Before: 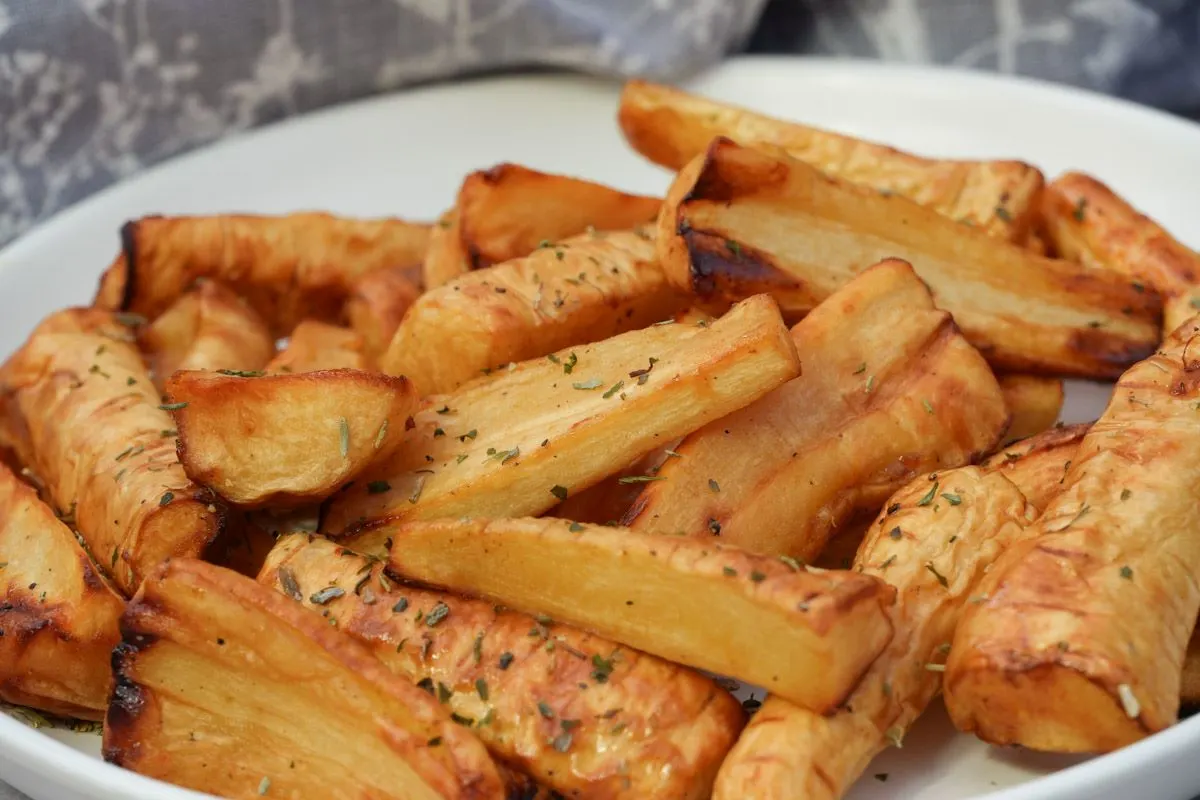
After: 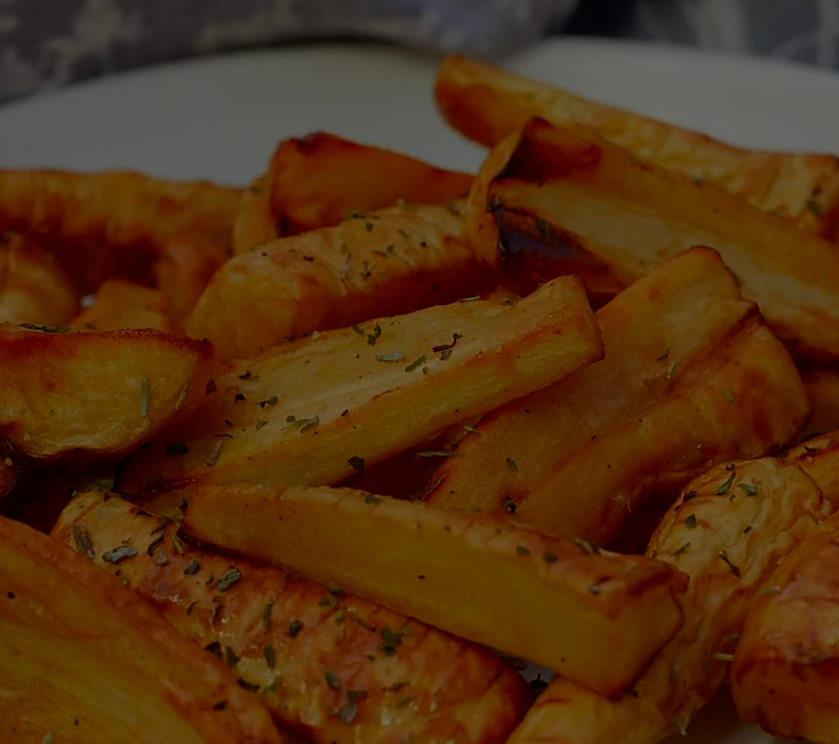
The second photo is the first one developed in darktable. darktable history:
crop and rotate: angle -2.88°, left 14.105%, top 0.032%, right 10.743%, bottom 0.043%
contrast brightness saturation: brightness -0.028, saturation 0.369
sharpen: on, module defaults
exposure: exposure -2.405 EV, compensate highlight preservation false
